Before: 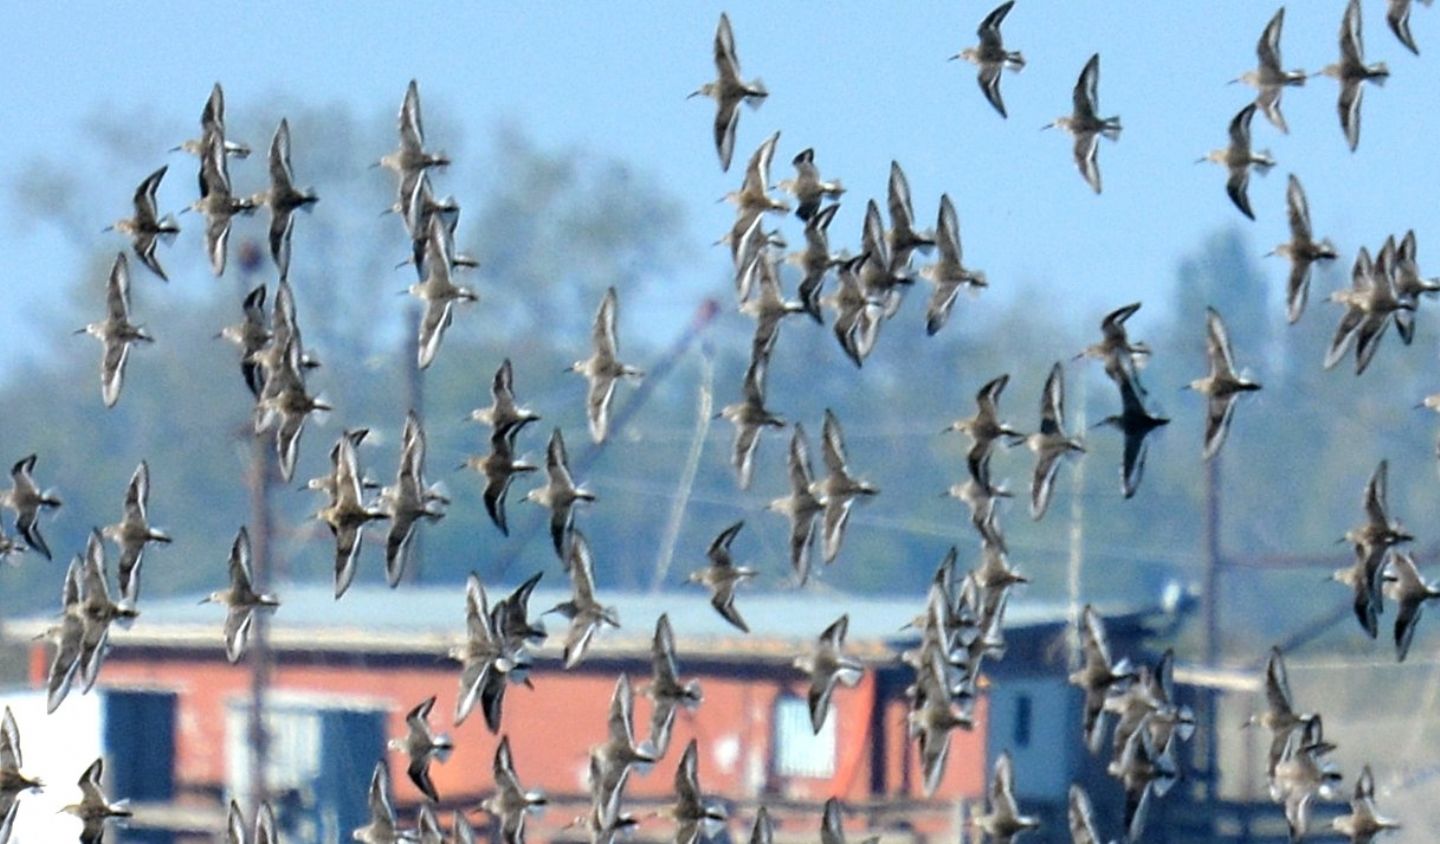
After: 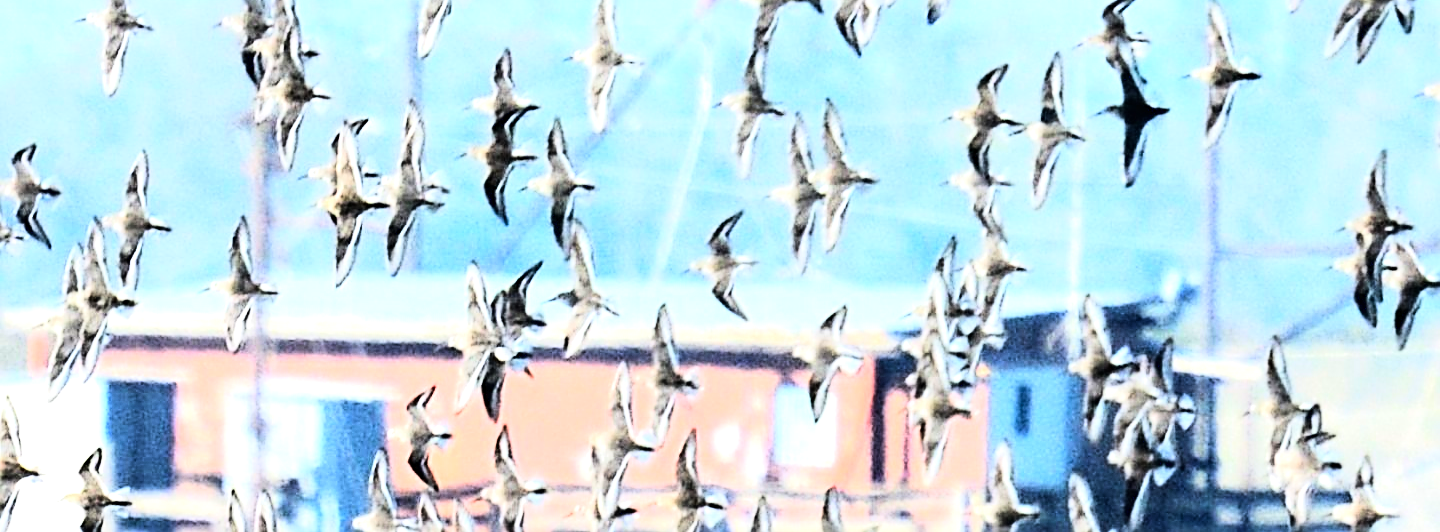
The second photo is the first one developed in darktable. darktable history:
tone equalizer: -8 EV -0.736 EV, -7 EV -0.734 EV, -6 EV -0.589 EV, -5 EV -0.408 EV, -3 EV 0.394 EV, -2 EV 0.6 EV, -1 EV 0.683 EV, +0 EV 0.755 EV, edges refinement/feathering 500, mask exposure compensation -1.57 EV, preserve details guided filter
exposure: black level correction 0, exposure 0.301 EV, compensate highlight preservation false
sharpen: amount 0.573
crop and rotate: top 36.89%
base curve: curves: ch0 [(0, 0) (0, 0.001) (0.001, 0.001) (0.004, 0.002) (0.007, 0.004) (0.015, 0.013) (0.033, 0.045) (0.052, 0.096) (0.075, 0.17) (0.099, 0.241) (0.163, 0.42) (0.219, 0.55) (0.259, 0.616) (0.327, 0.722) (0.365, 0.765) (0.522, 0.873) (0.547, 0.881) (0.689, 0.919) (0.826, 0.952) (1, 1)]
